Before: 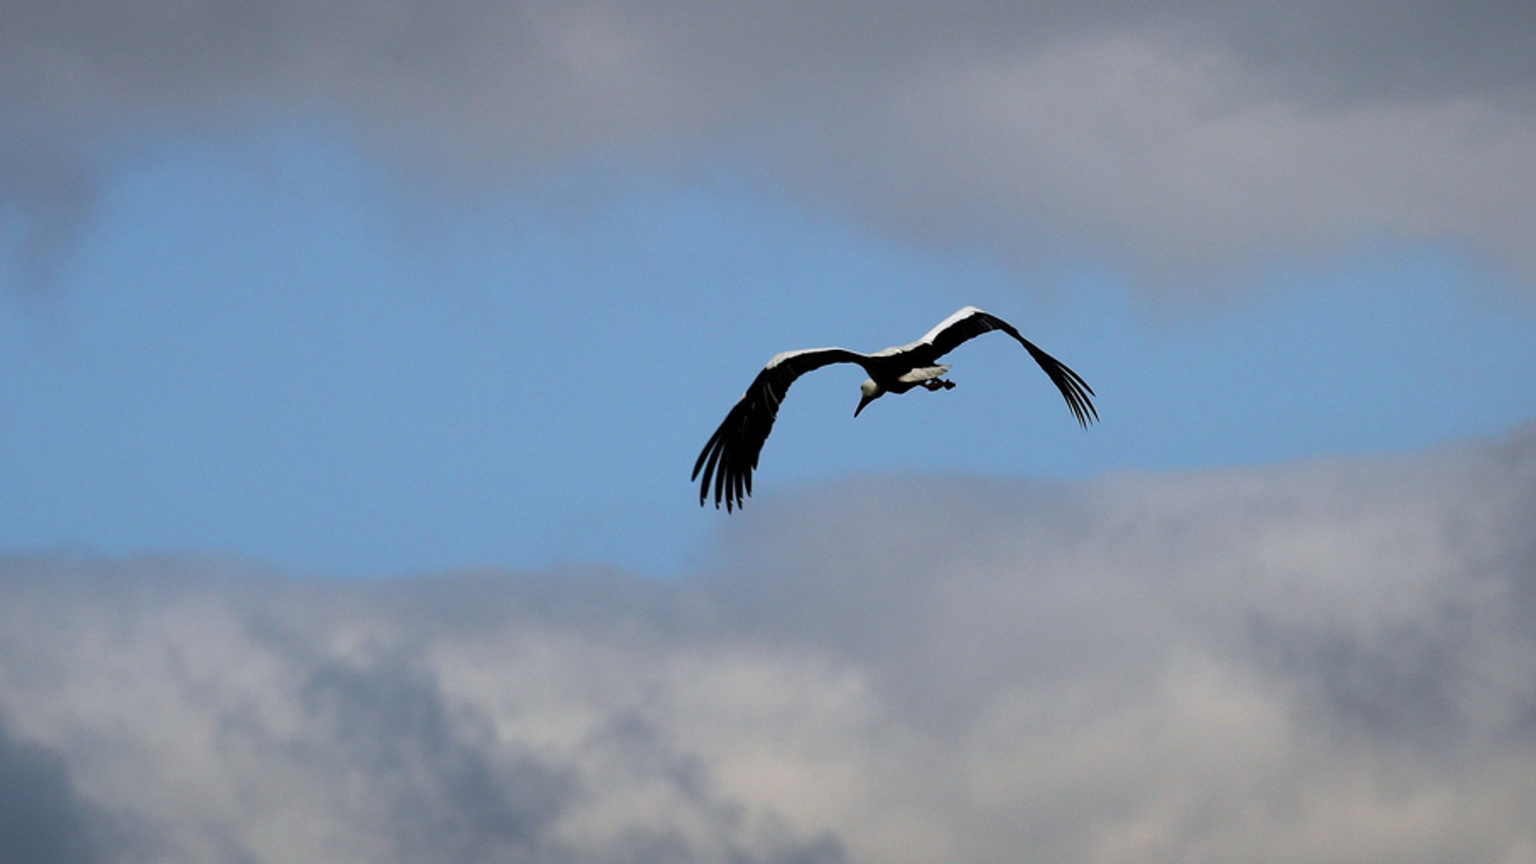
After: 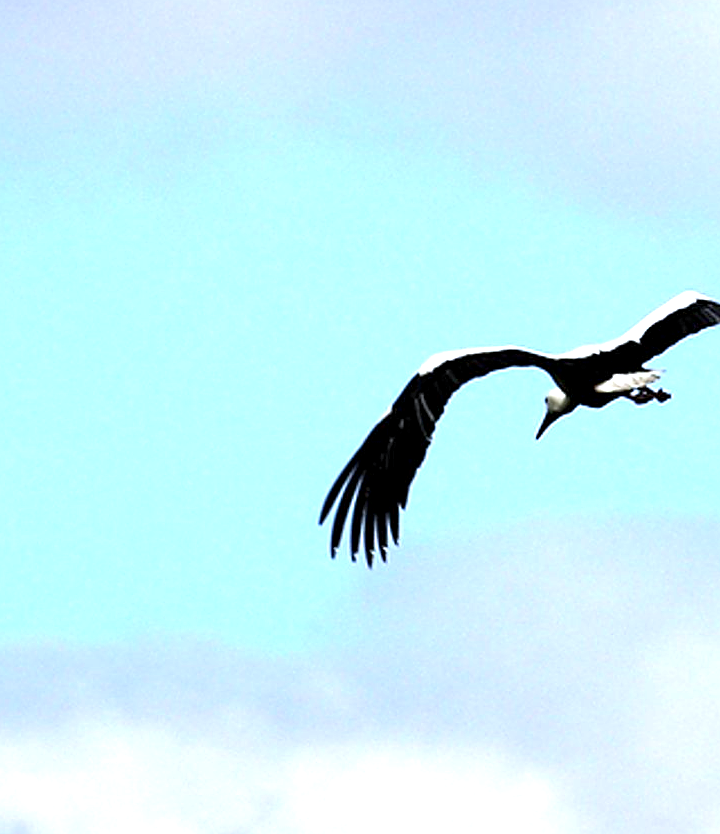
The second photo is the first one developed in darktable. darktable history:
sharpen: on, module defaults
exposure: black level correction 0.001, exposure 1.646 EV, compensate exposure bias true, compensate highlight preservation false
white balance: red 0.954, blue 1.079
crop and rotate: left 29.476%, top 10.214%, right 35.32%, bottom 17.333%
